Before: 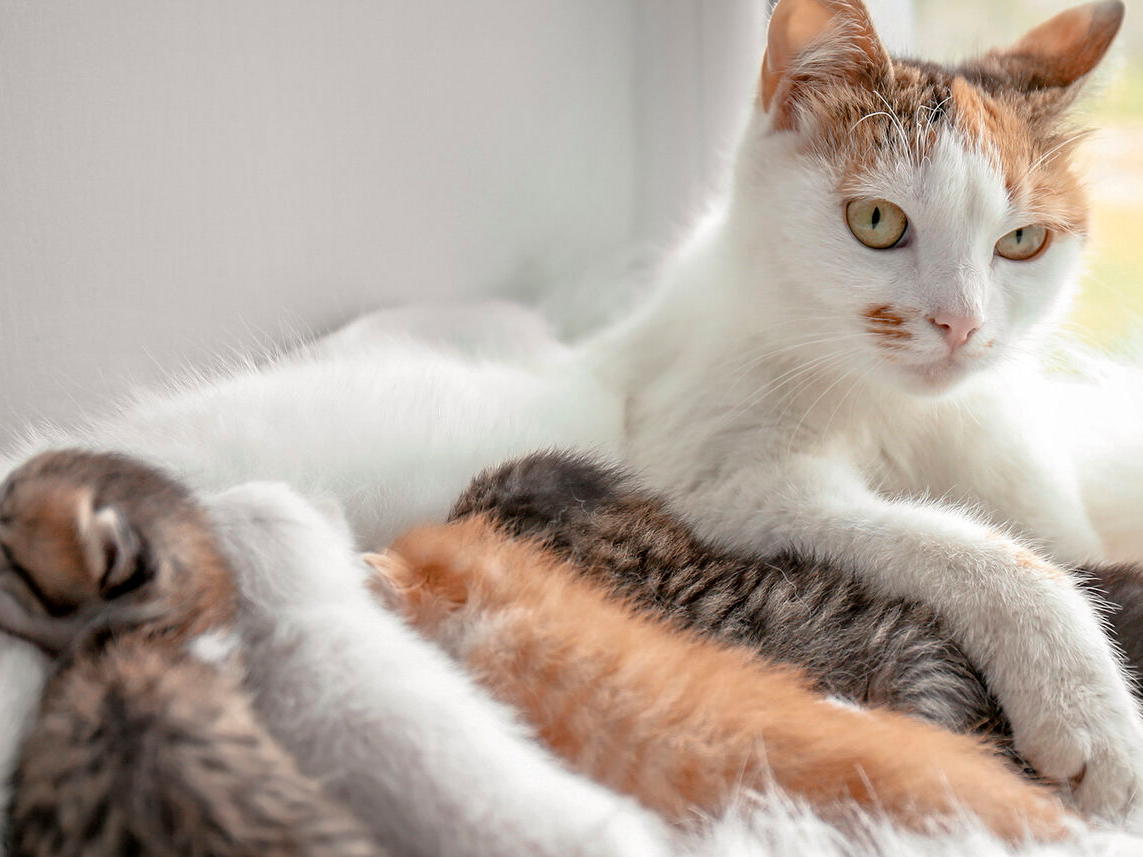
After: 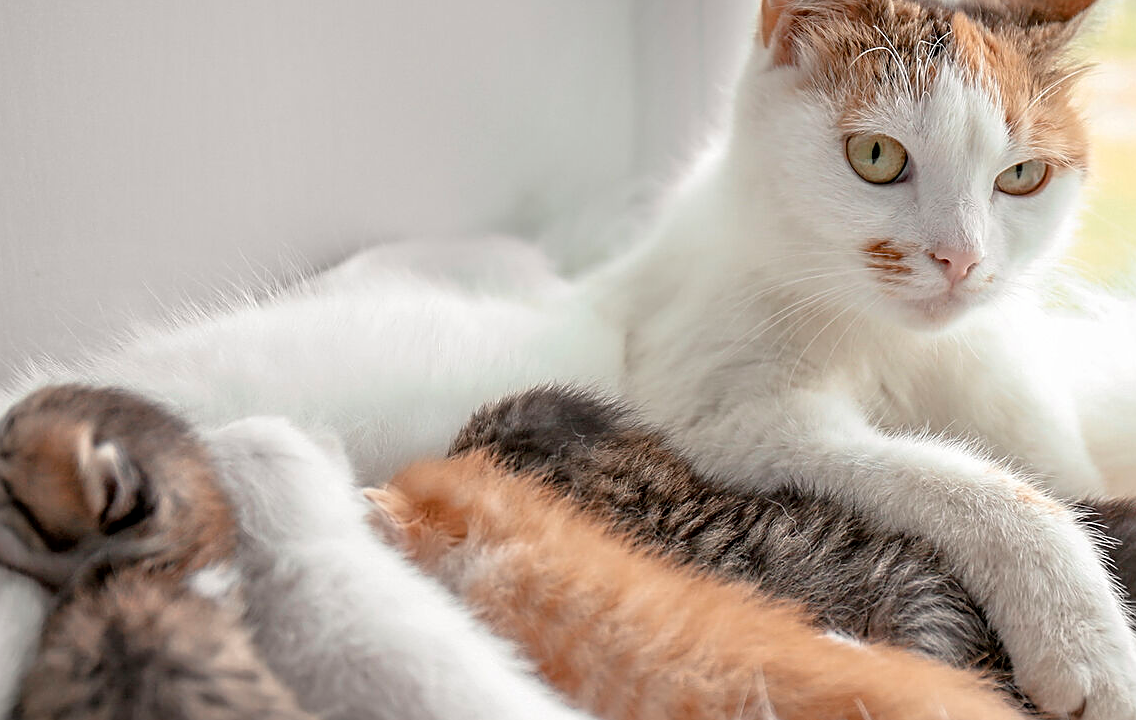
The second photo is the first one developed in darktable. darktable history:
sharpen: on, module defaults
crop: top 7.625%, bottom 8.027%
